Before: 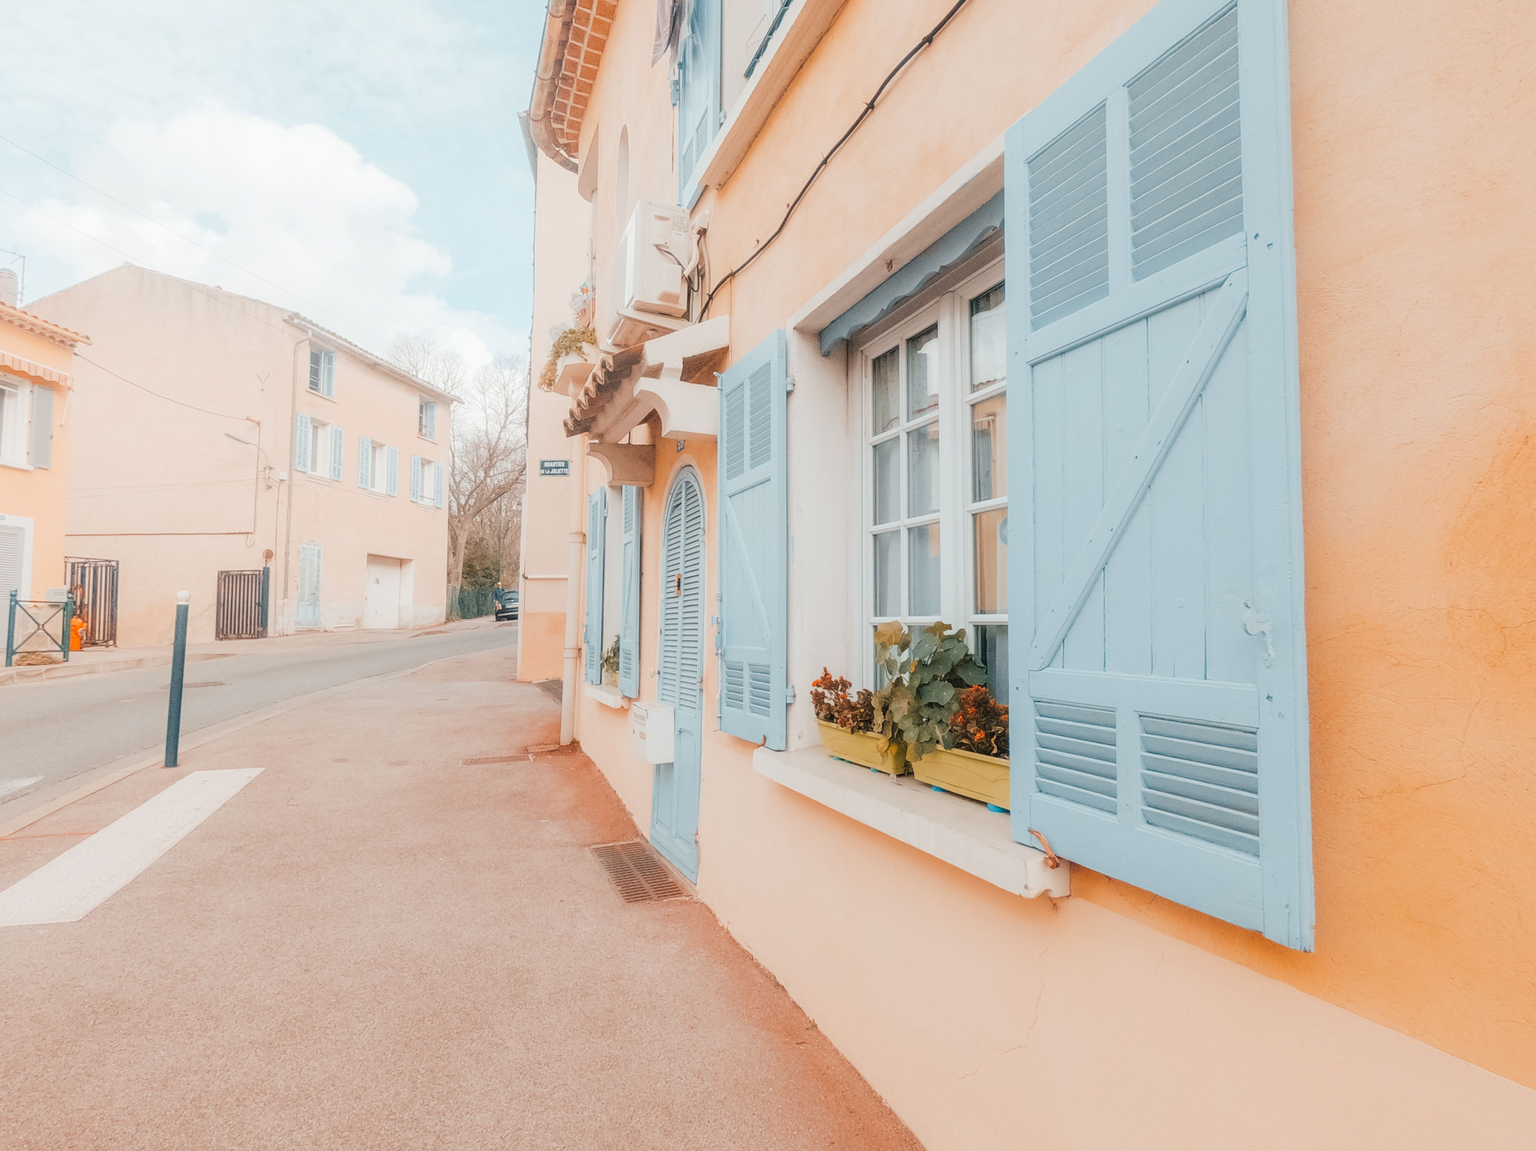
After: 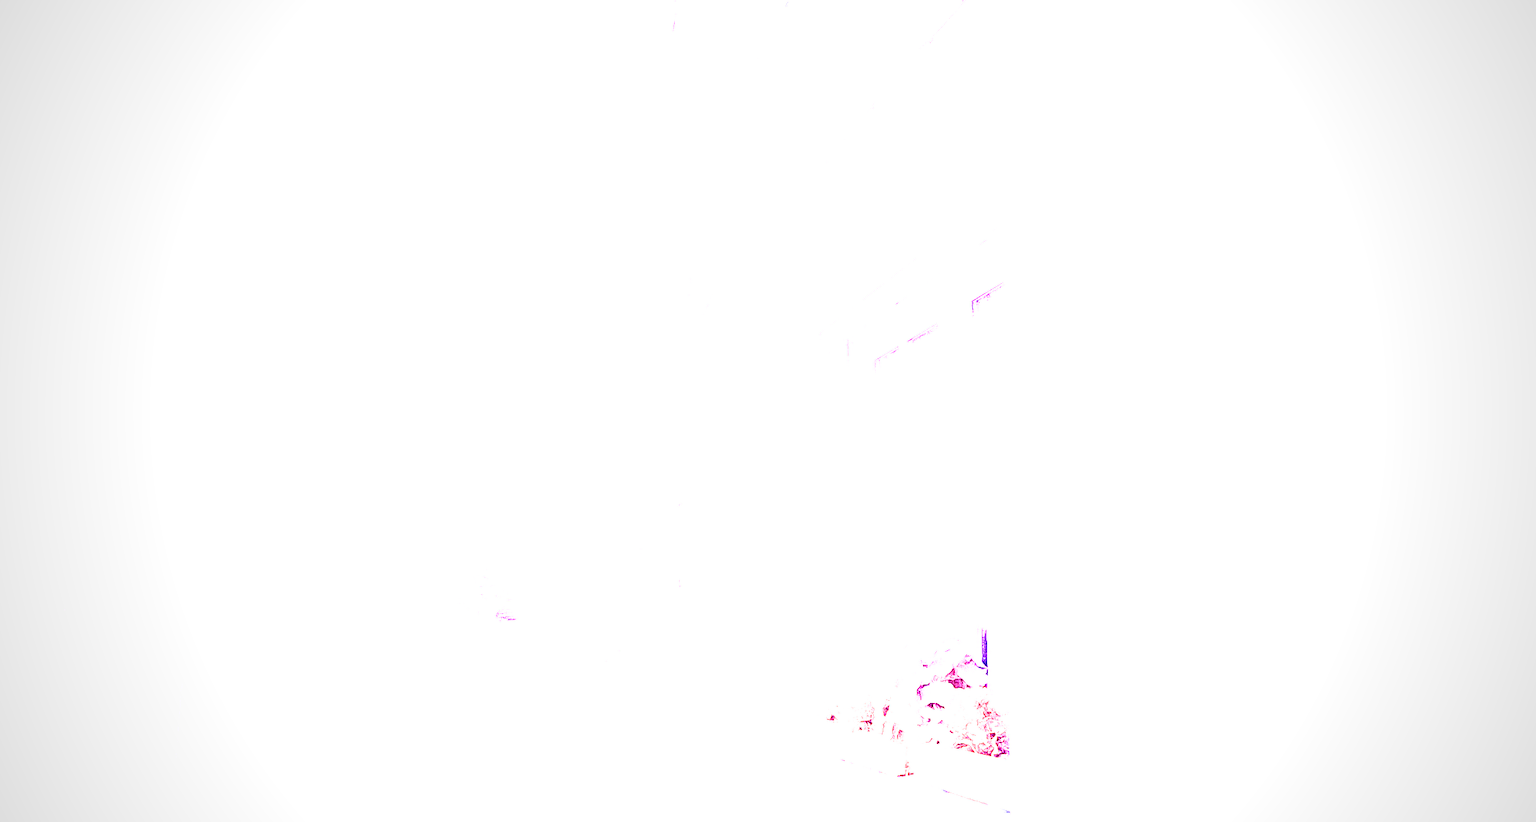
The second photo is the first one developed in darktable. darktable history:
crop: bottom 28.576%
white balance: red 8, blue 8
shadows and highlights: shadows -62.32, white point adjustment -5.22, highlights 61.59
filmic rgb: black relative exposure -16 EV, white relative exposure 2.93 EV, hardness 10.04, color science v6 (2022)
vignetting: fall-off radius 60.92%
